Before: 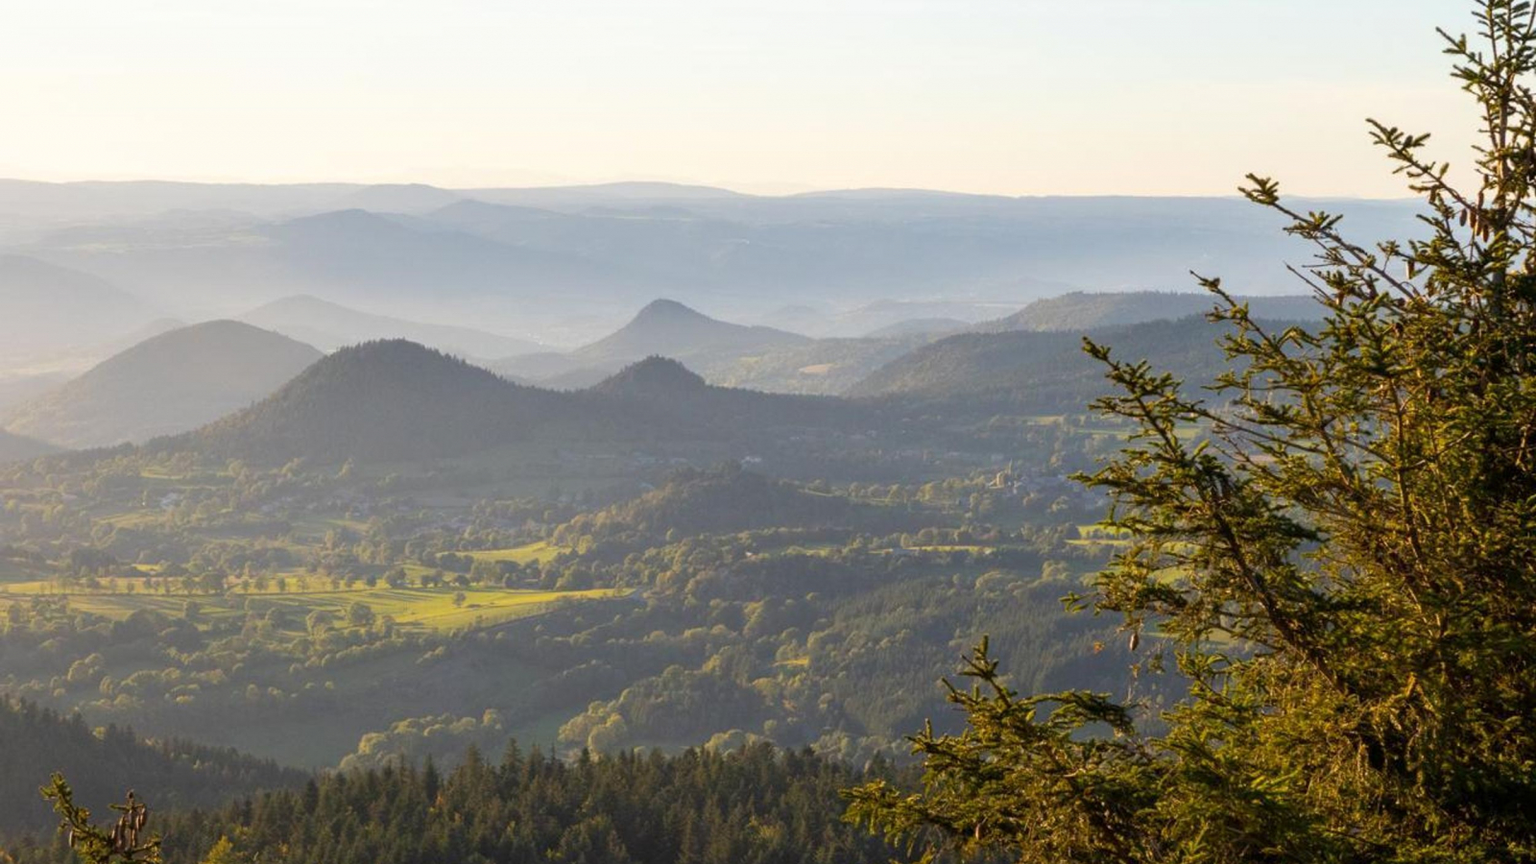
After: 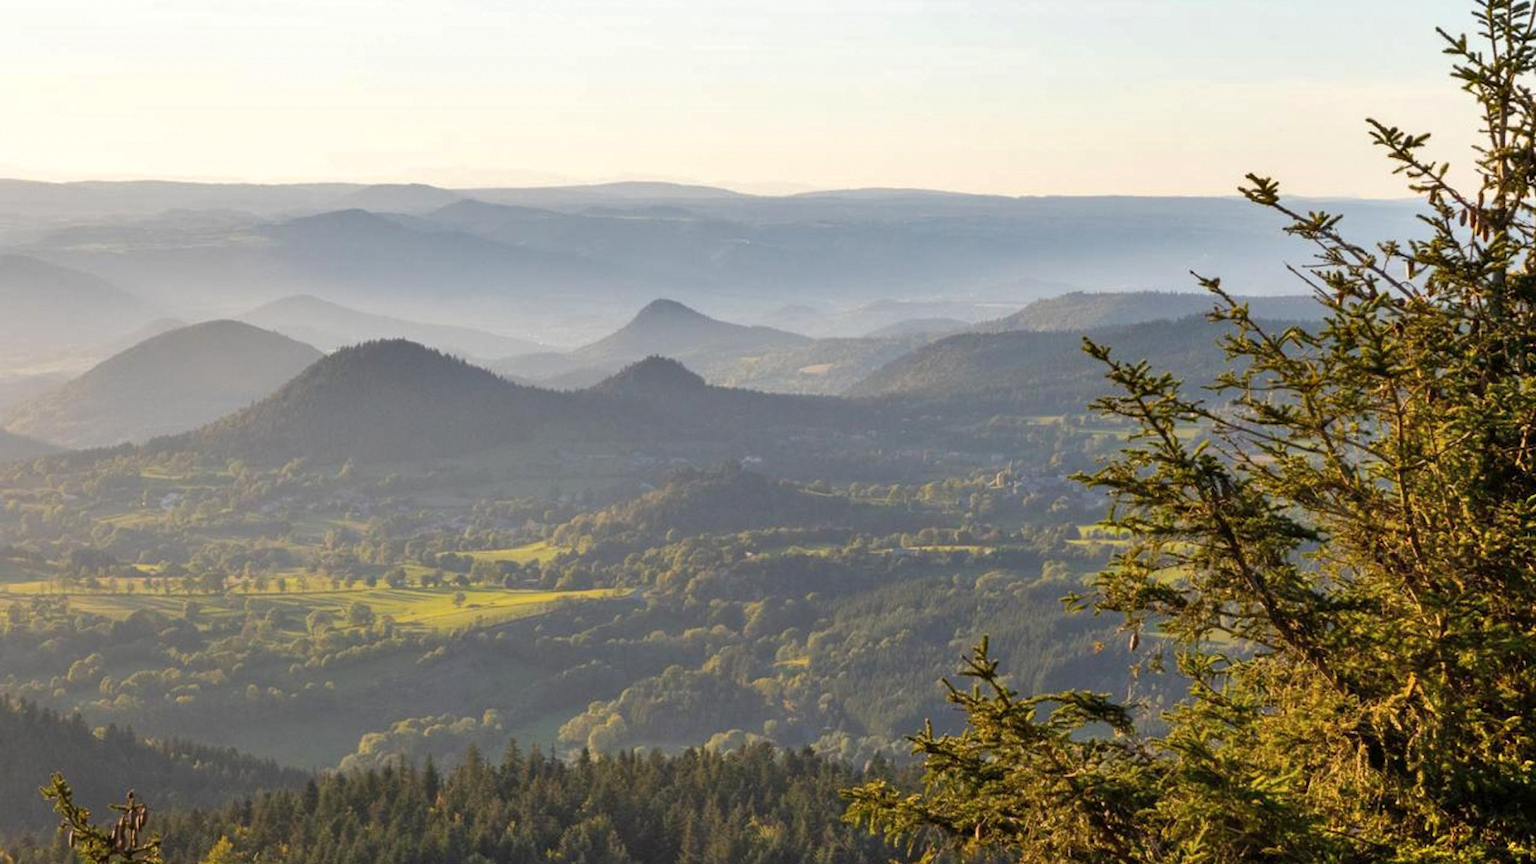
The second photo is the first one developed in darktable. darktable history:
exposure: compensate highlight preservation false
shadows and highlights: white point adjustment 1.06, soften with gaussian
